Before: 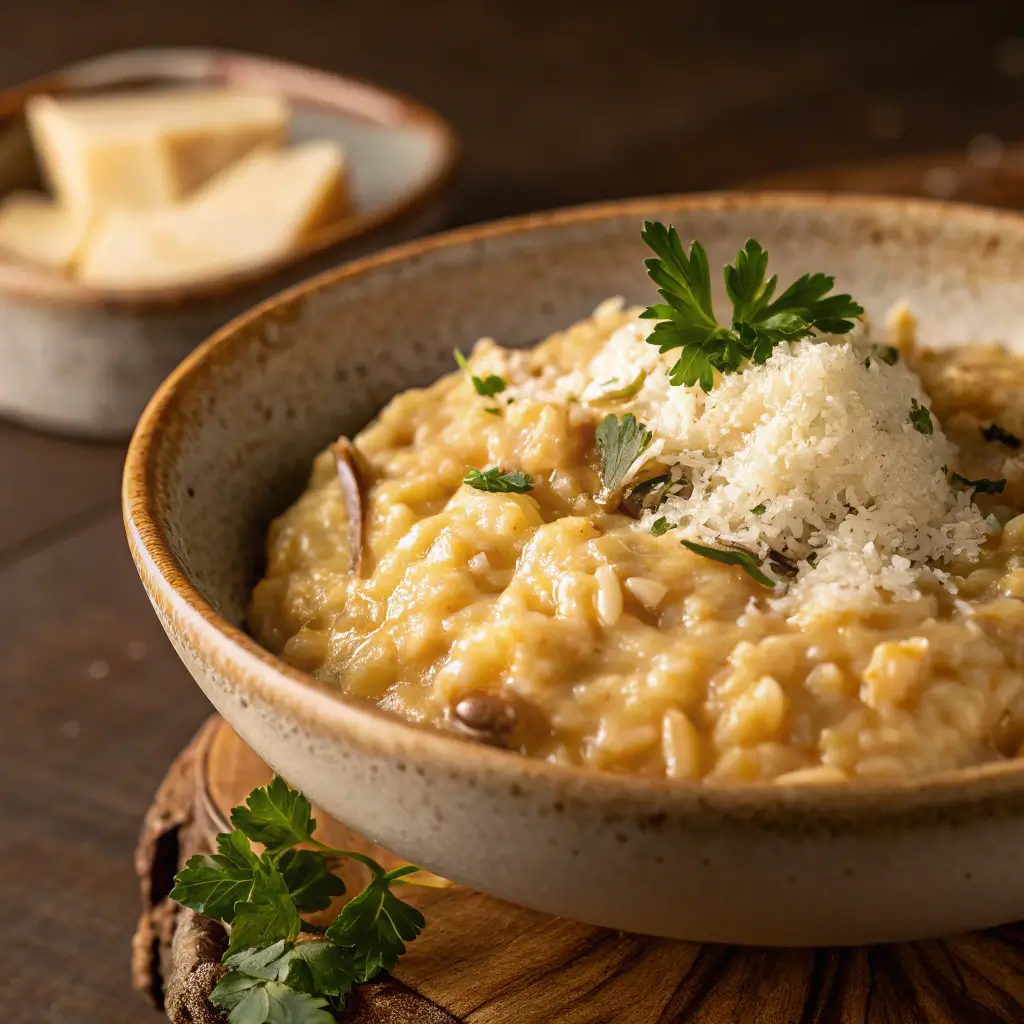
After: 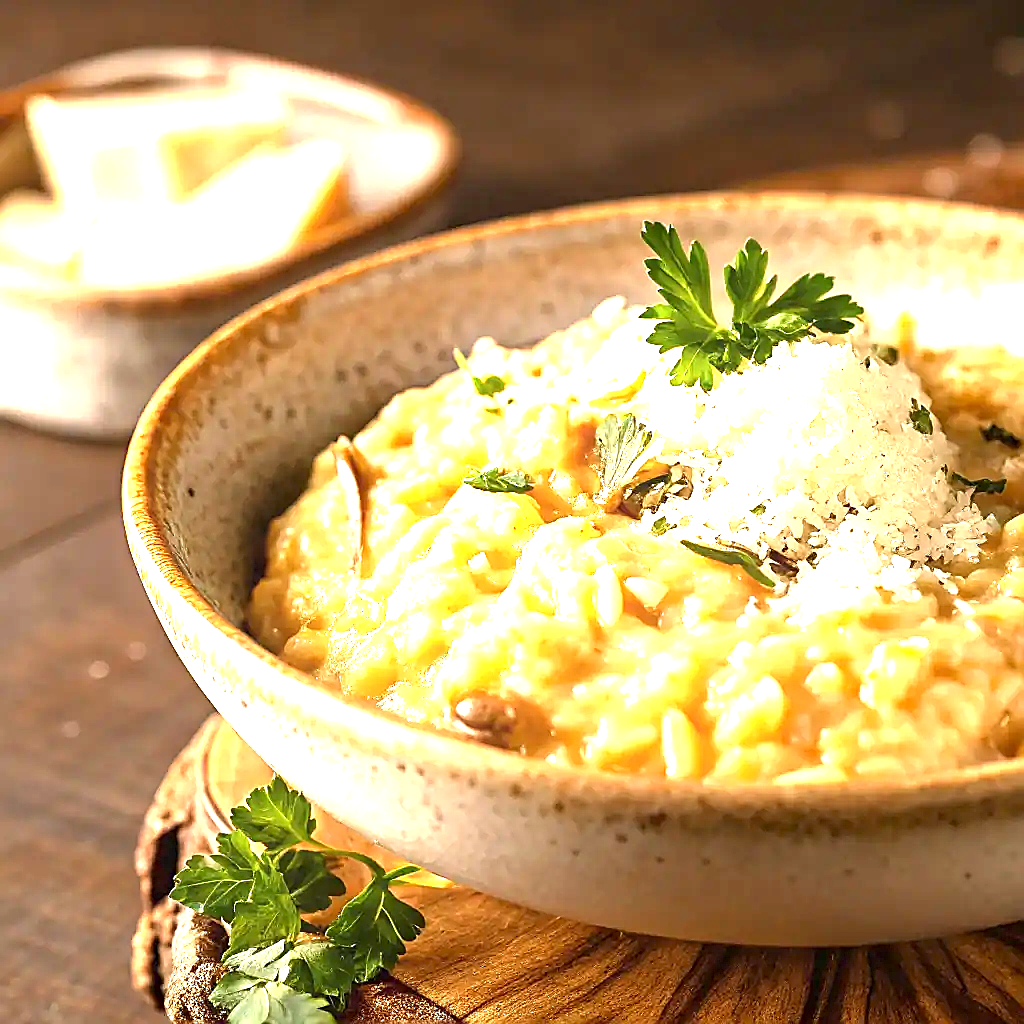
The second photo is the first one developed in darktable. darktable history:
exposure: exposure 2.04 EV, compensate highlight preservation false
sharpen: radius 1.4, amount 1.25, threshold 0.7
